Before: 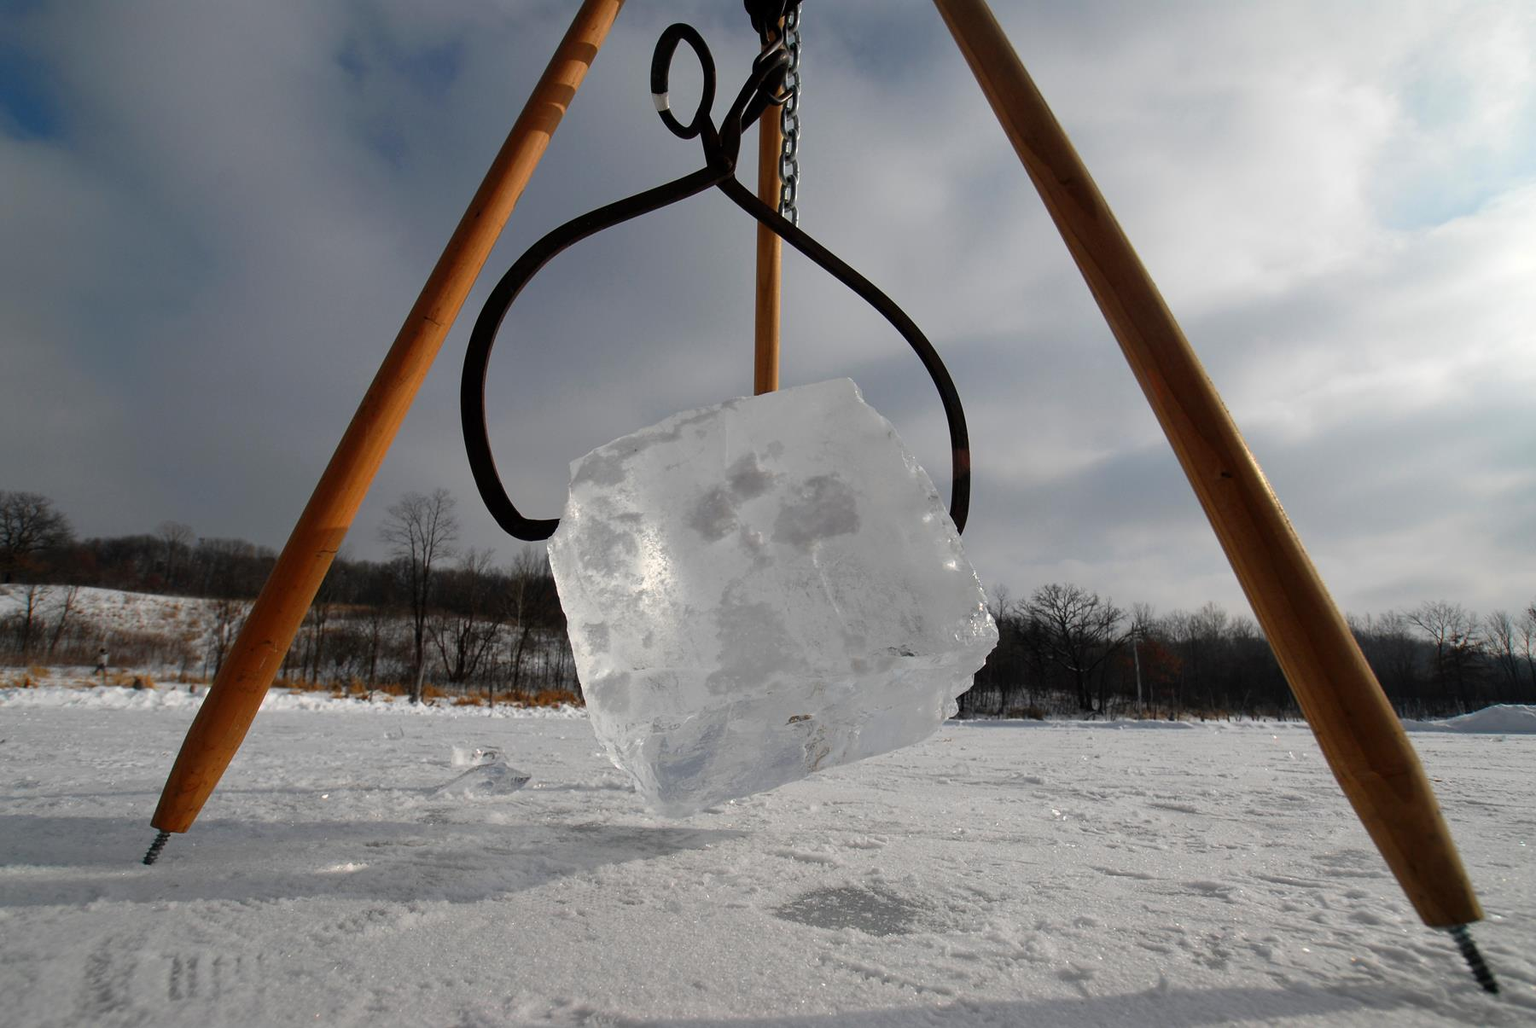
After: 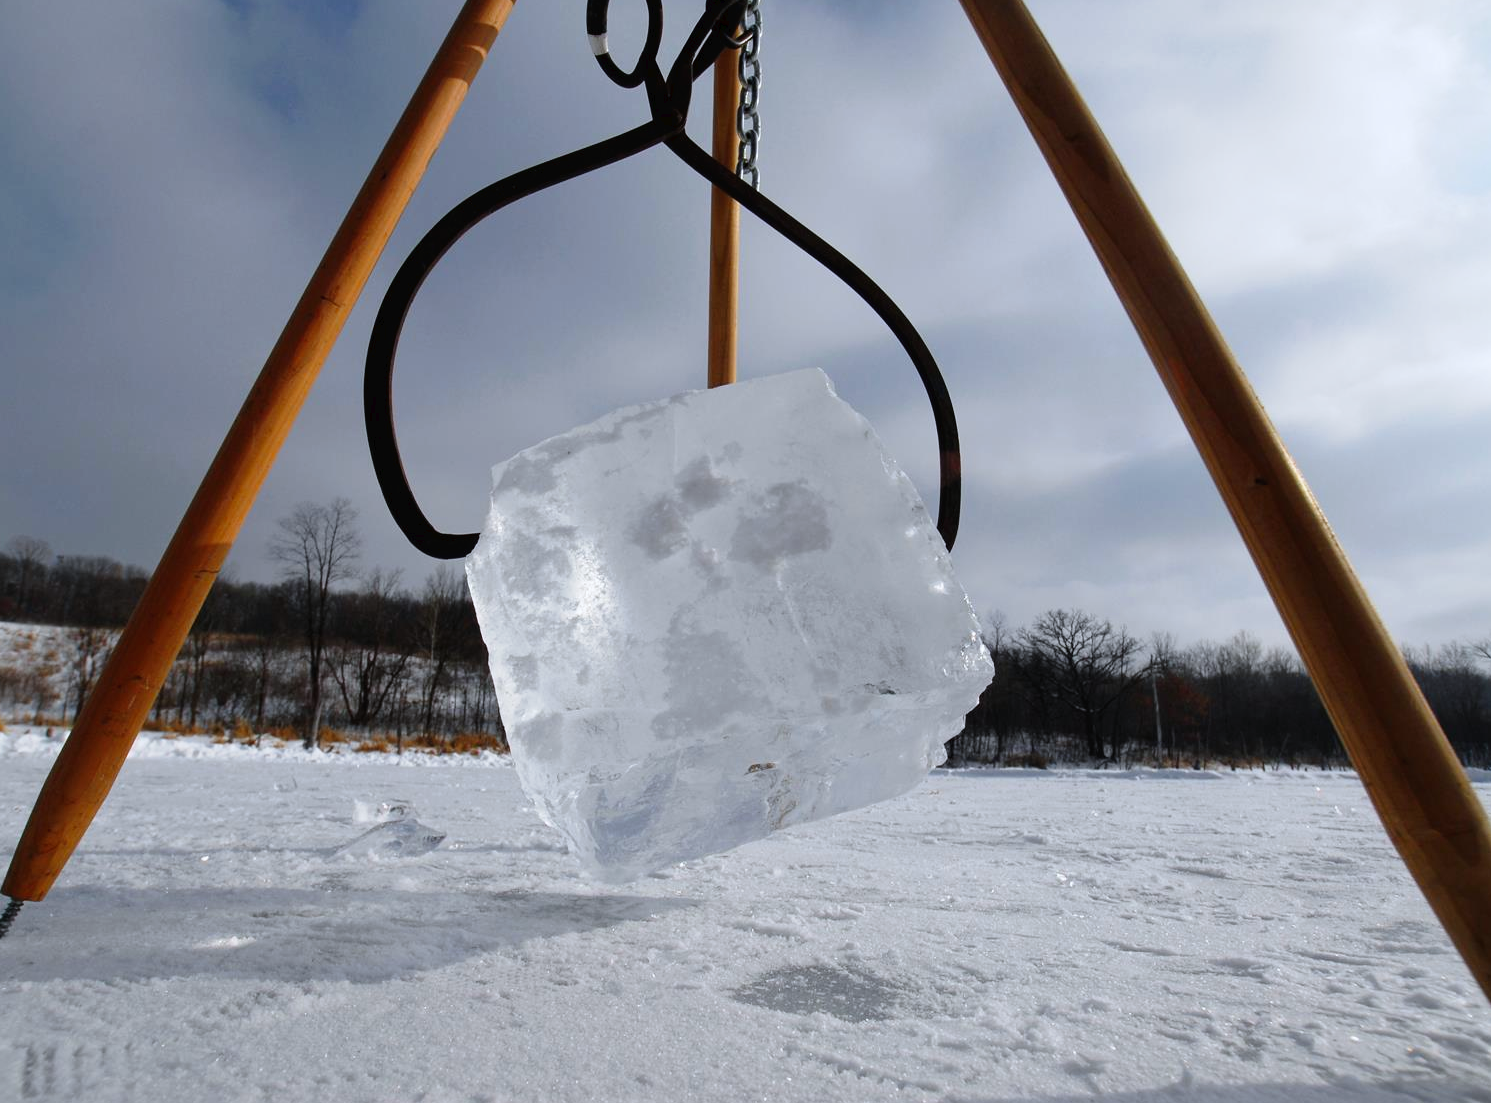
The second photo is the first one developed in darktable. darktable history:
white balance: red 0.954, blue 1.079
tone curve: curves: ch0 [(0, 0) (0.003, 0.019) (0.011, 0.019) (0.025, 0.026) (0.044, 0.043) (0.069, 0.066) (0.1, 0.095) (0.136, 0.133) (0.177, 0.181) (0.224, 0.233) (0.277, 0.302) (0.335, 0.375) (0.399, 0.452) (0.468, 0.532) (0.543, 0.609) (0.623, 0.695) (0.709, 0.775) (0.801, 0.865) (0.898, 0.932) (1, 1)], preserve colors none
crop: left 9.807%, top 6.259%, right 7.334%, bottom 2.177%
